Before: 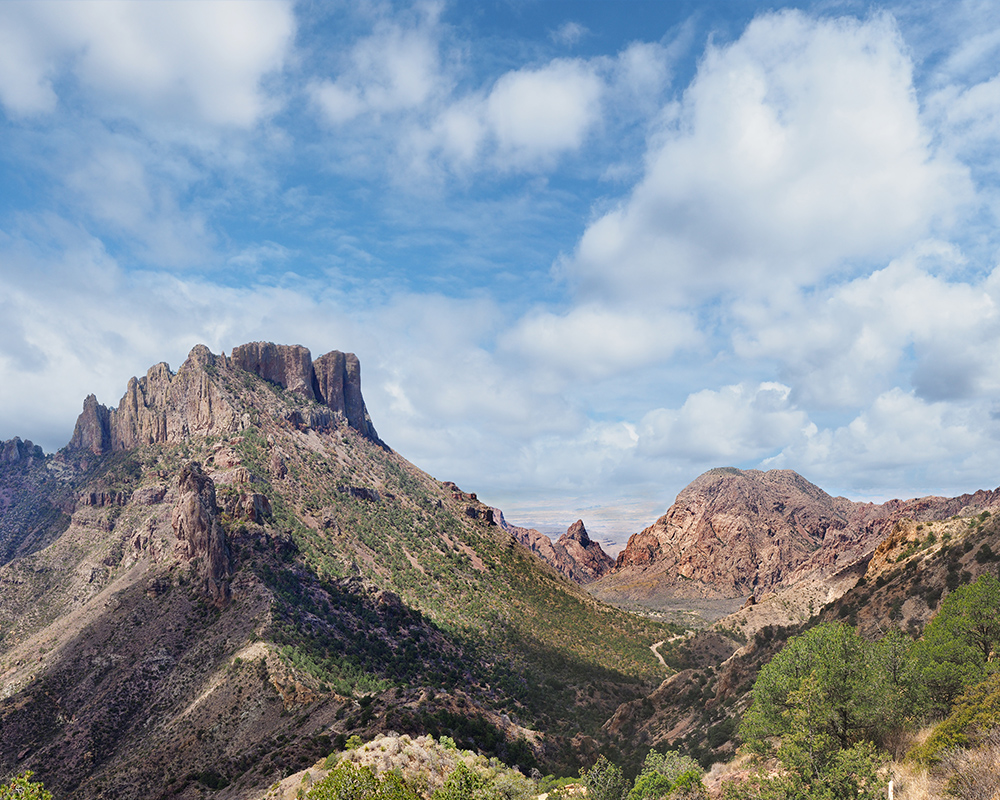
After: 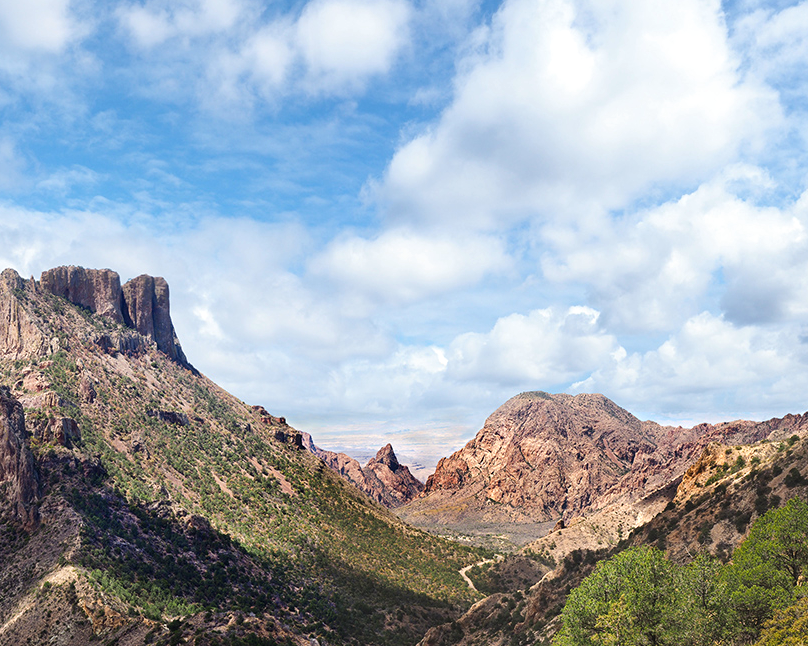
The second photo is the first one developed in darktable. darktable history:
tone equalizer: -8 EV -0.417 EV, -7 EV -0.389 EV, -6 EV -0.333 EV, -5 EV -0.222 EV, -3 EV 0.222 EV, -2 EV 0.333 EV, -1 EV 0.389 EV, +0 EV 0.417 EV, edges refinement/feathering 500, mask exposure compensation -1.57 EV, preserve details no
crop: left 19.159%, top 9.58%, bottom 9.58%
color correction: highlights a* 0.816, highlights b* 2.78, saturation 1.1
